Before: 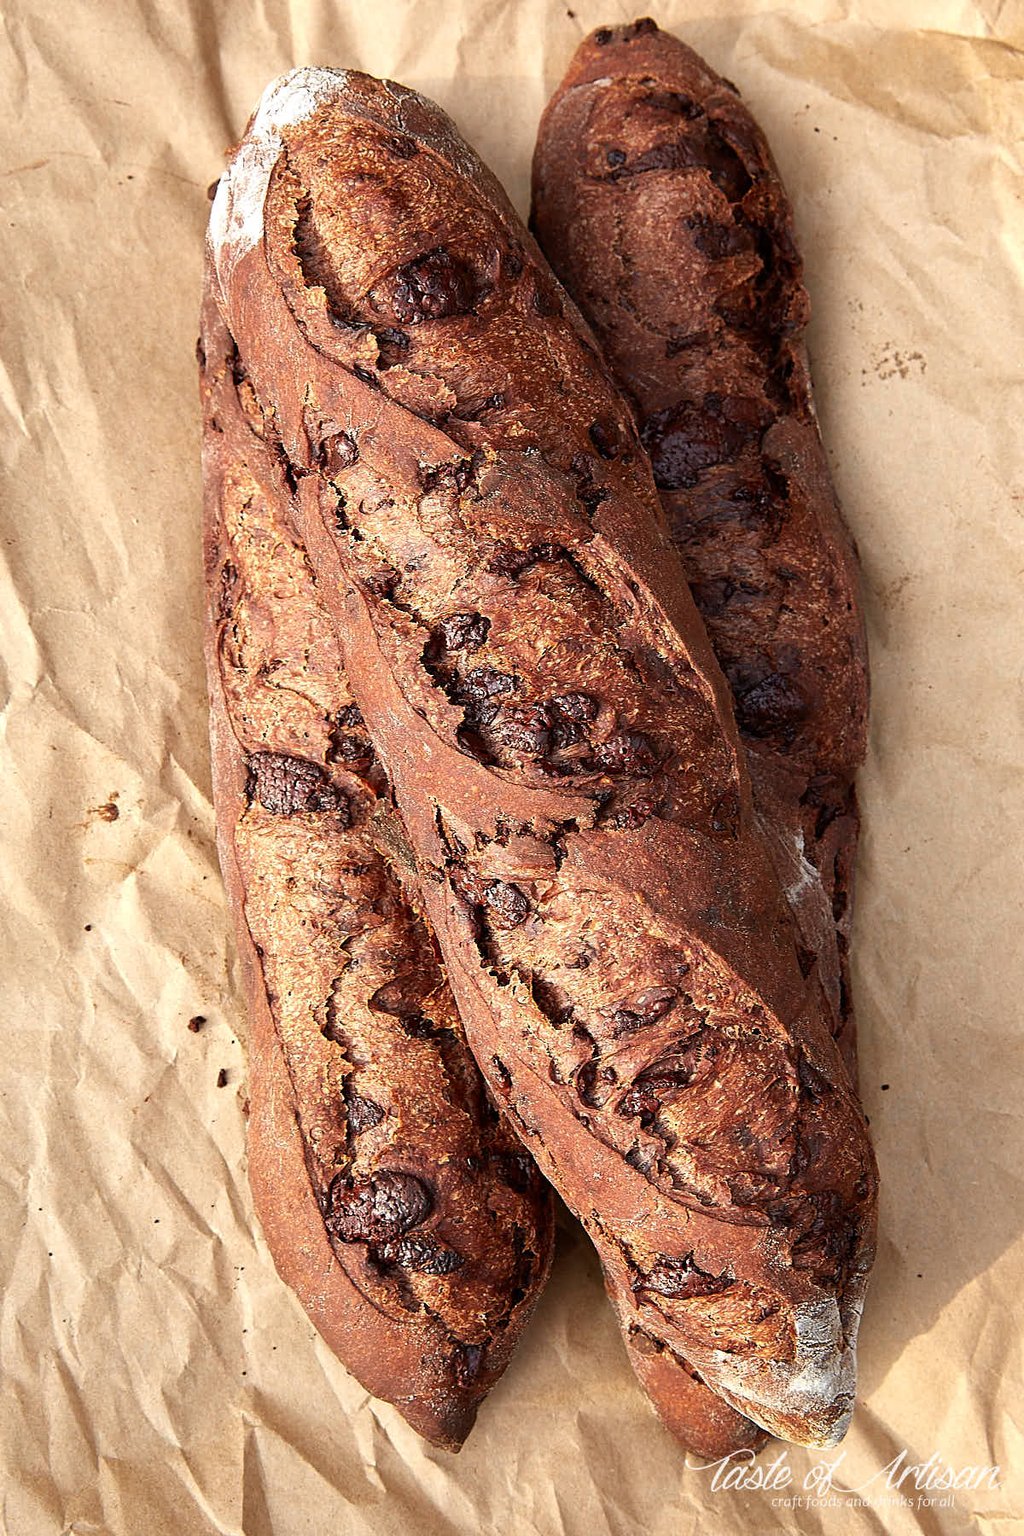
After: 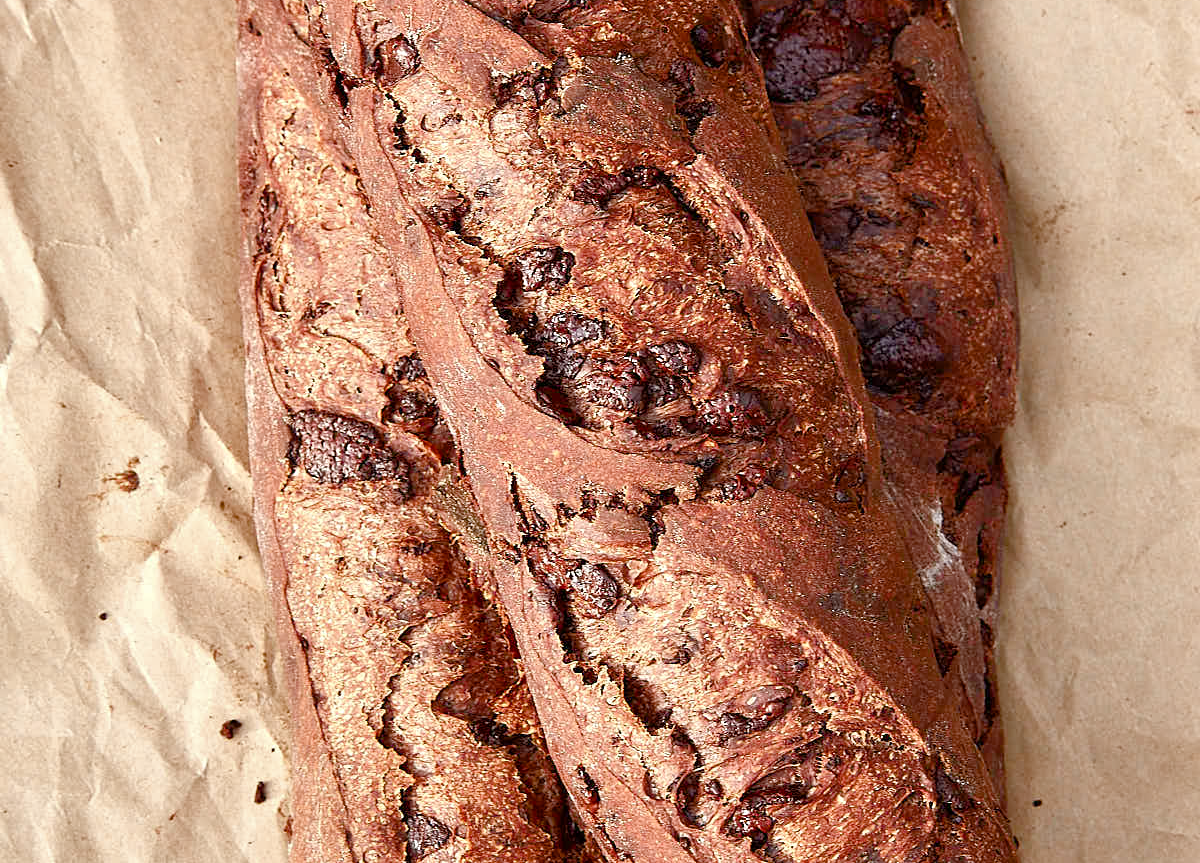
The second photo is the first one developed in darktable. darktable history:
tone equalizer: -8 EV 1.02 EV, -7 EV 0.976 EV, -6 EV 0.96 EV, -5 EV 1.02 EV, -4 EV 1.01 EV, -3 EV 0.739 EV, -2 EV 0.503 EV, -1 EV 0.231 EV
crop and rotate: top 26.211%, bottom 25.808%
color balance rgb: shadows lift › luminance -19.855%, perceptual saturation grading › global saturation 20%, perceptual saturation grading › highlights -50.599%, perceptual saturation grading › shadows 31.153%
